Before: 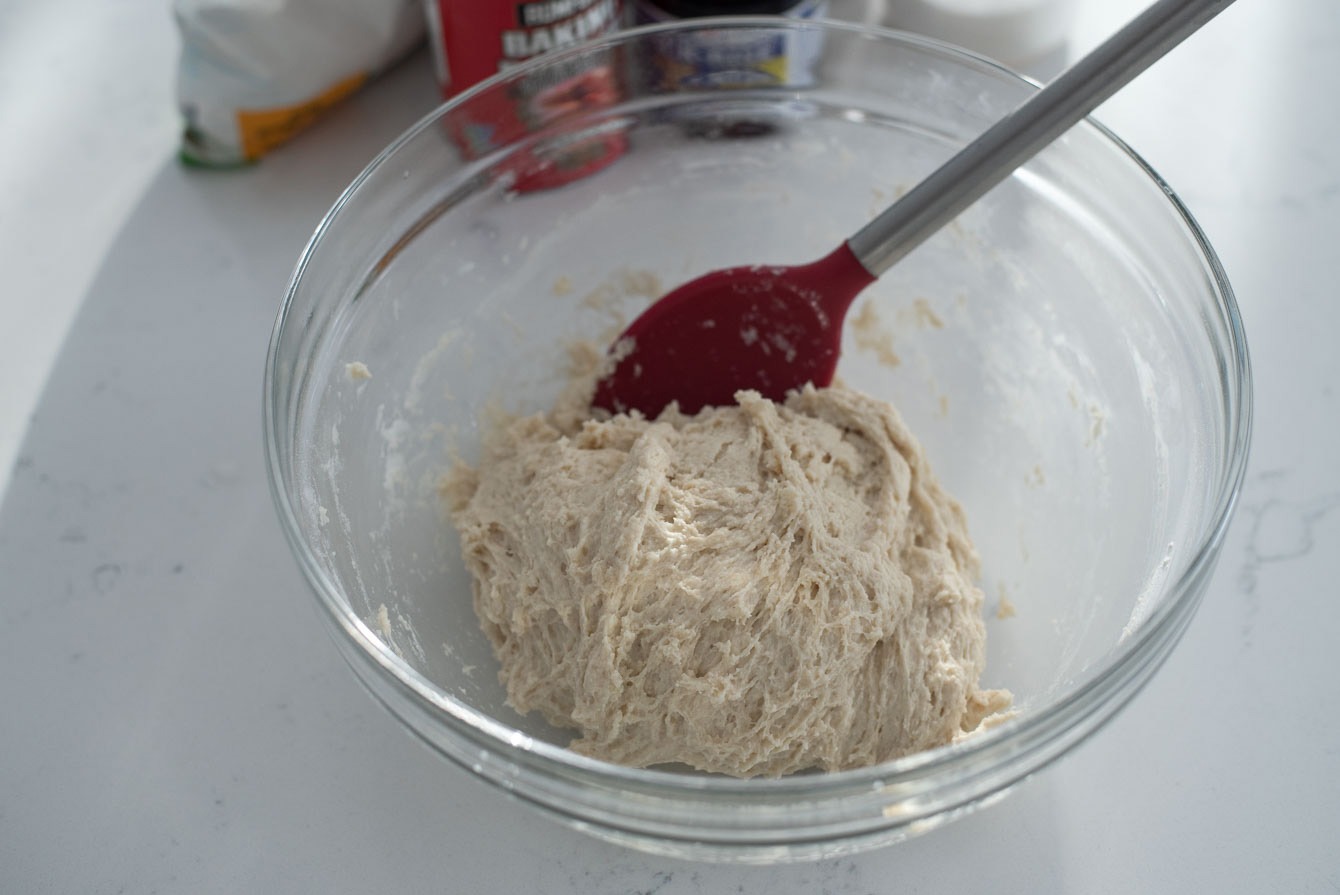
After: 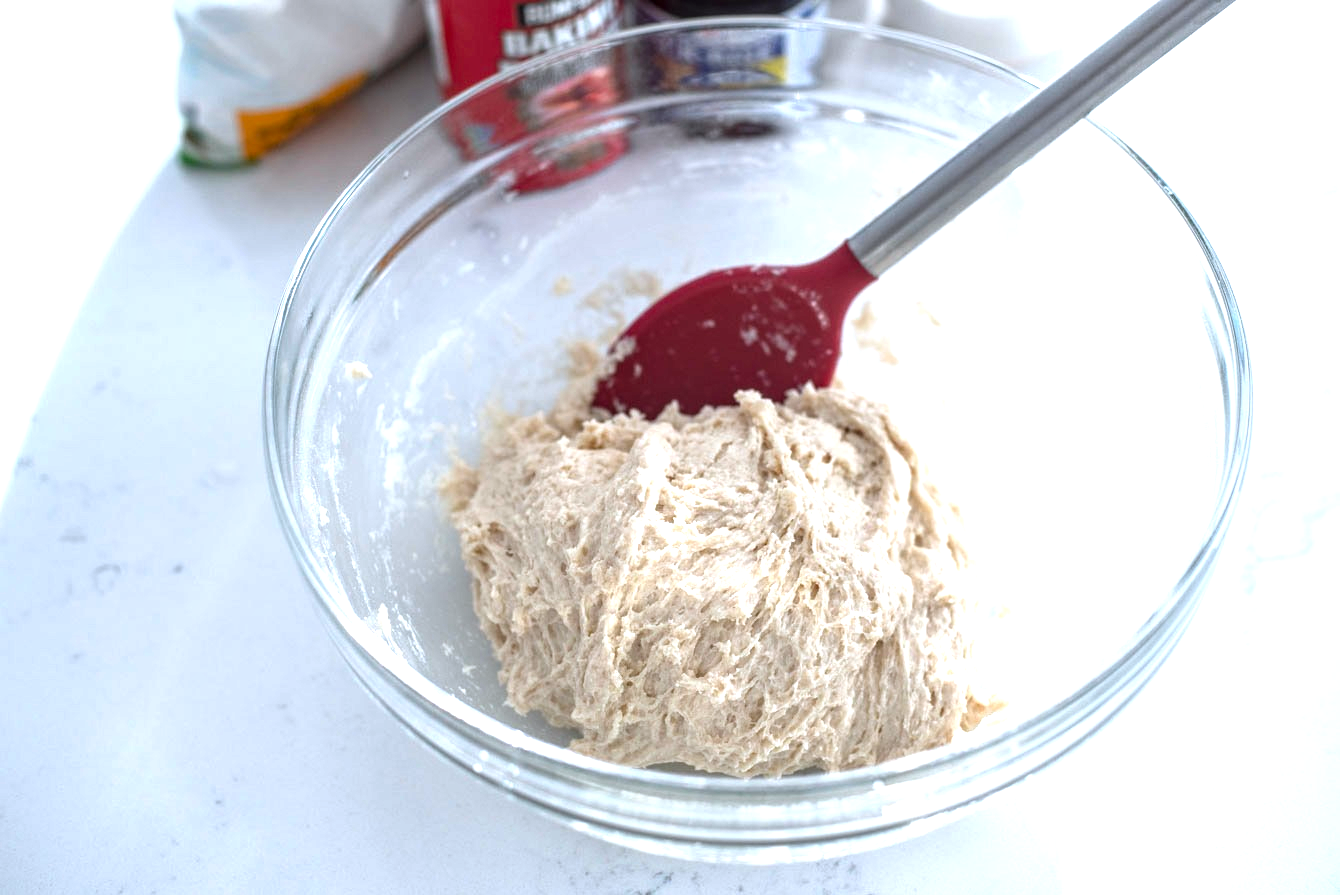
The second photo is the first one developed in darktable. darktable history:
exposure: black level correction 0, exposure 1.198 EV, compensate exposure bias true, compensate highlight preservation false
color balance: lift [1, 1, 0.999, 1.001], gamma [1, 1.003, 1.005, 0.995], gain [1, 0.992, 0.988, 1.012], contrast 5%, output saturation 110%
local contrast: on, module defaults
color correction: highlights a* -0.772, highlights b* -8.92
